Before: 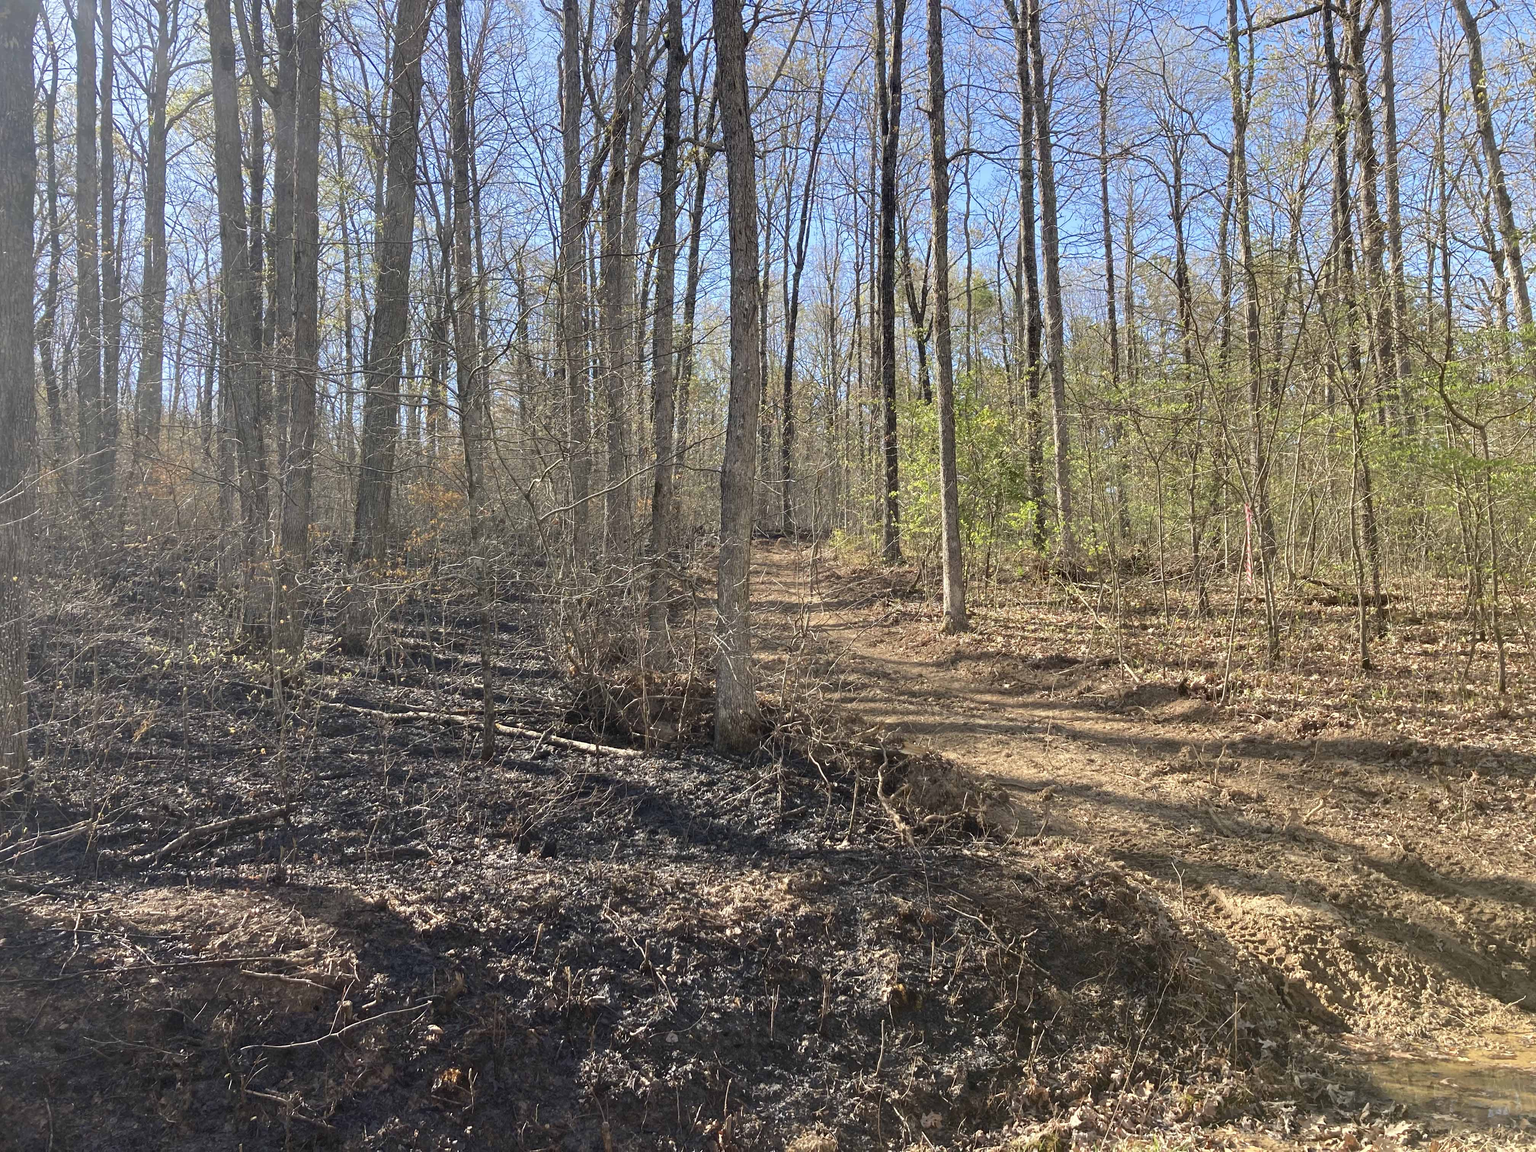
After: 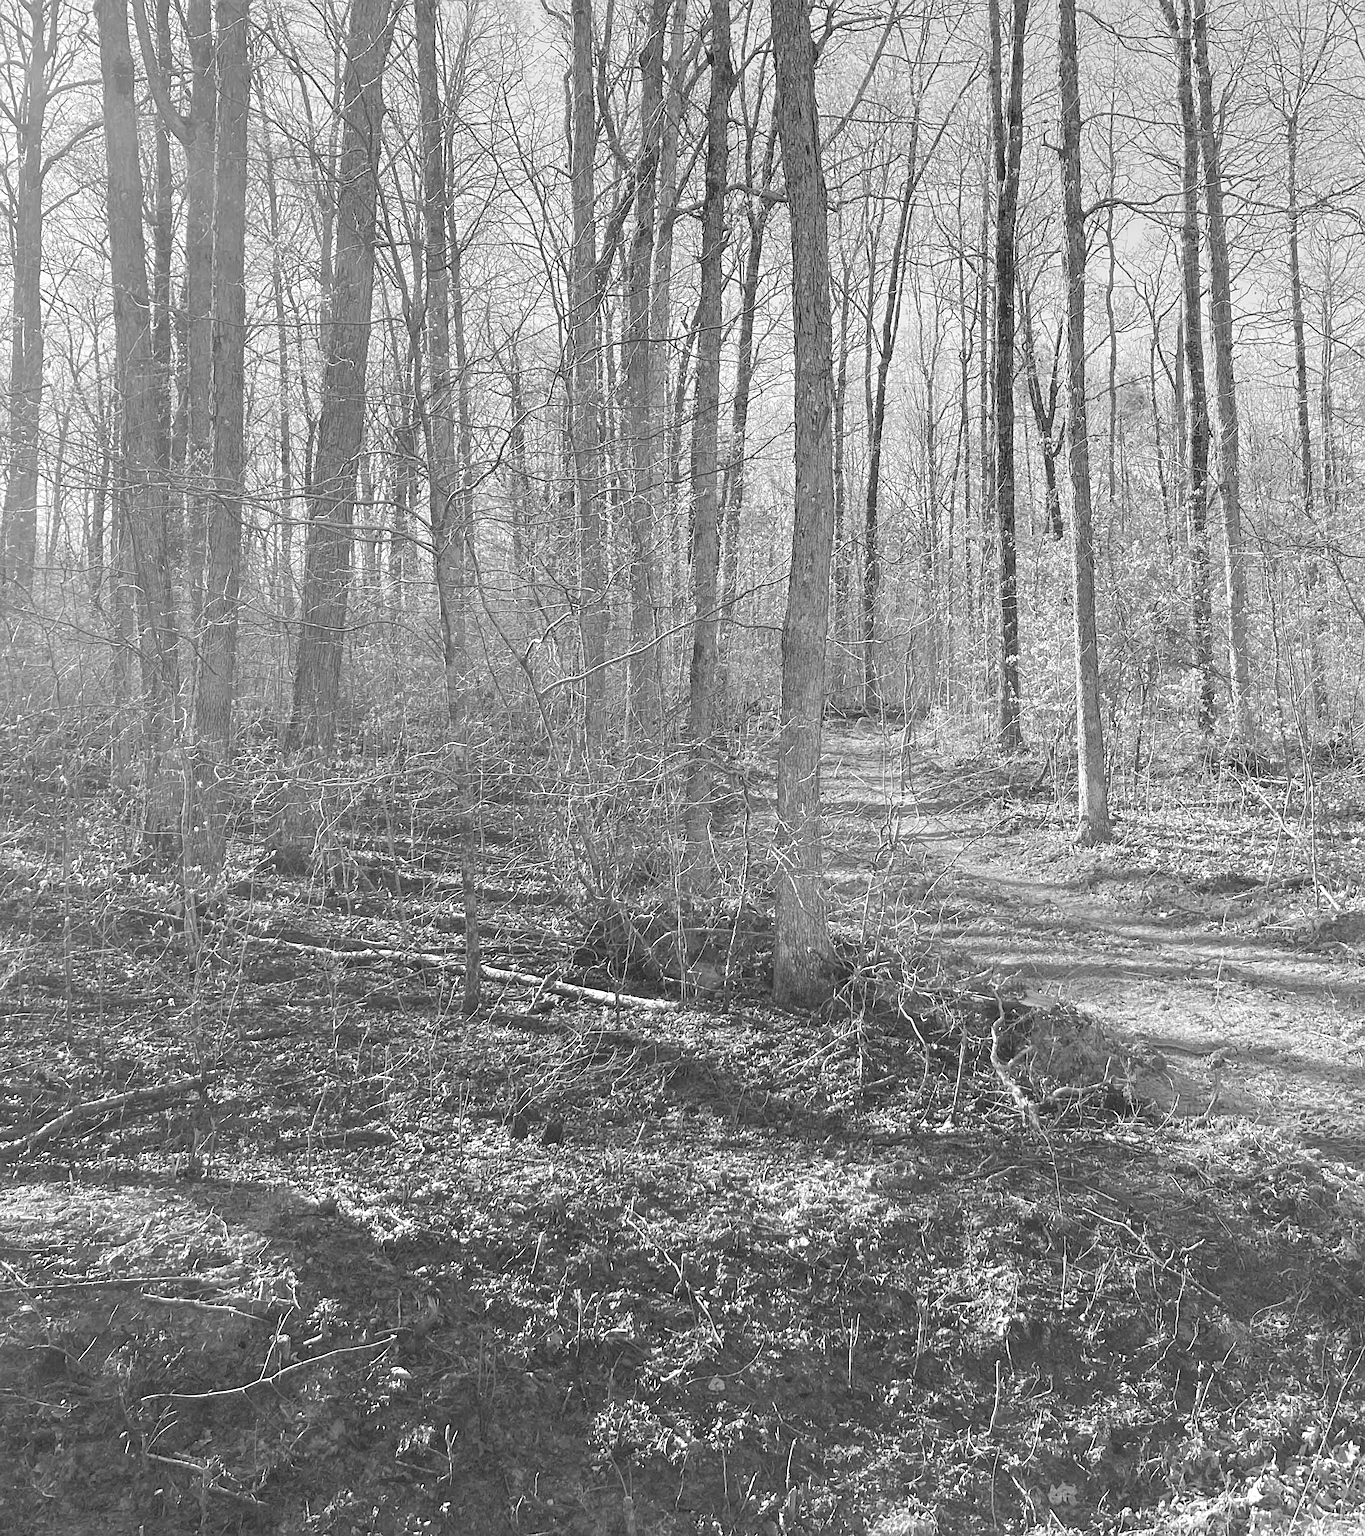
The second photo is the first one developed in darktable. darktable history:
exposure: black level correction 0, exposure 1.2 EV, compensate highlight preservation false
color balance: output saturation 120%
crop and rotate: left 8.786%, right 24.548%
sharpen: on, module defaults
monochrome: on, module defaults
color balance rgb: contrast -30%
